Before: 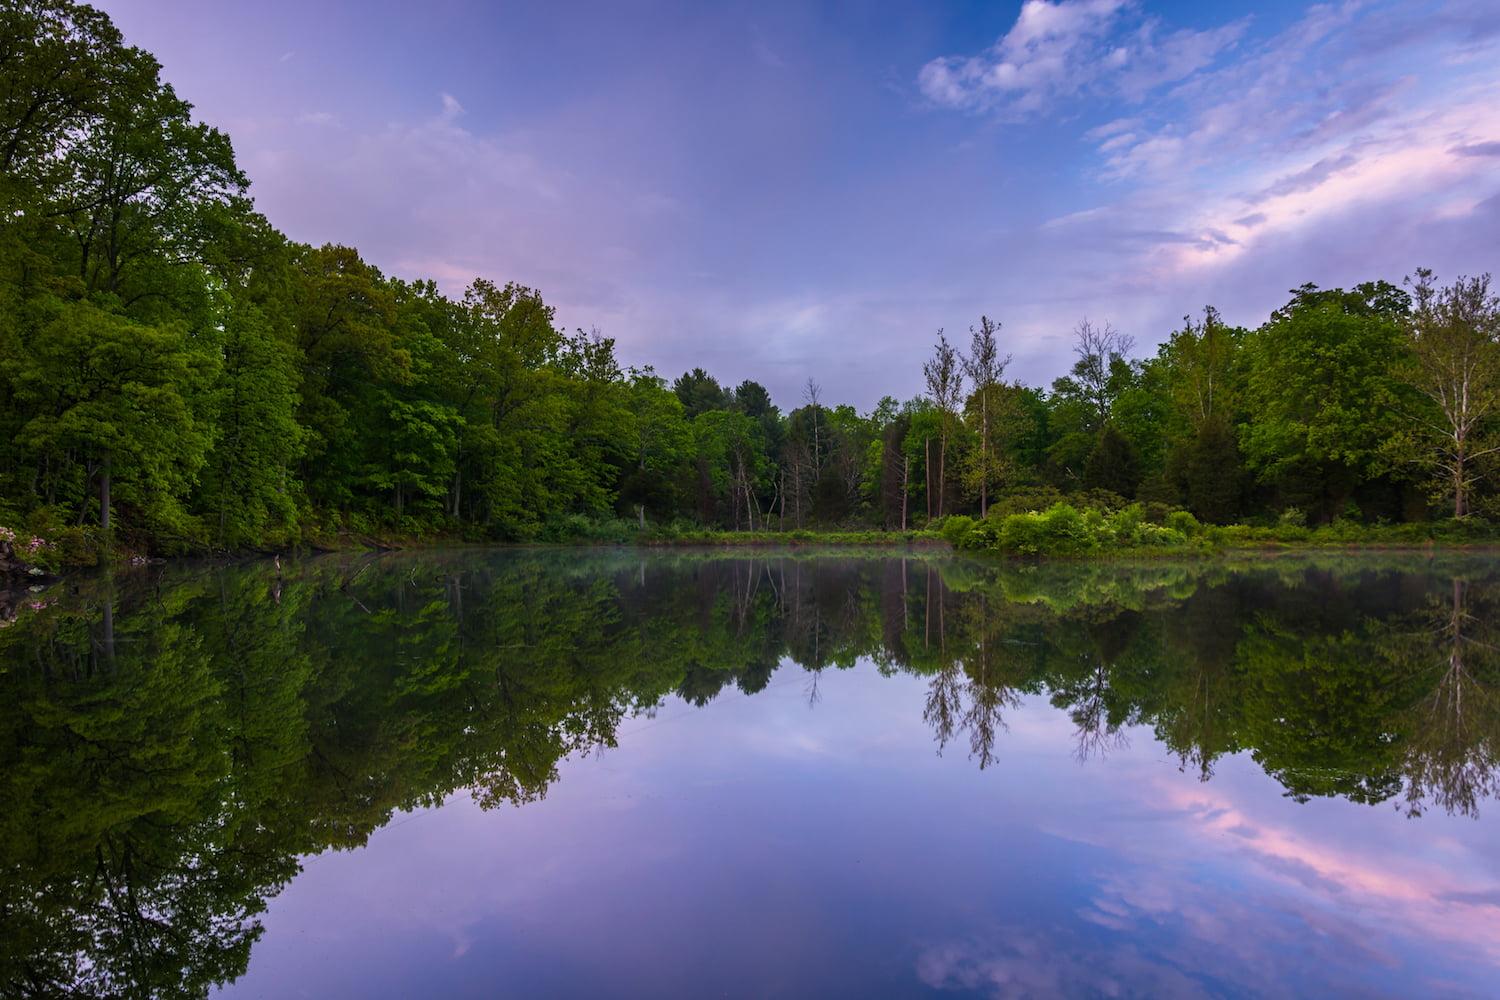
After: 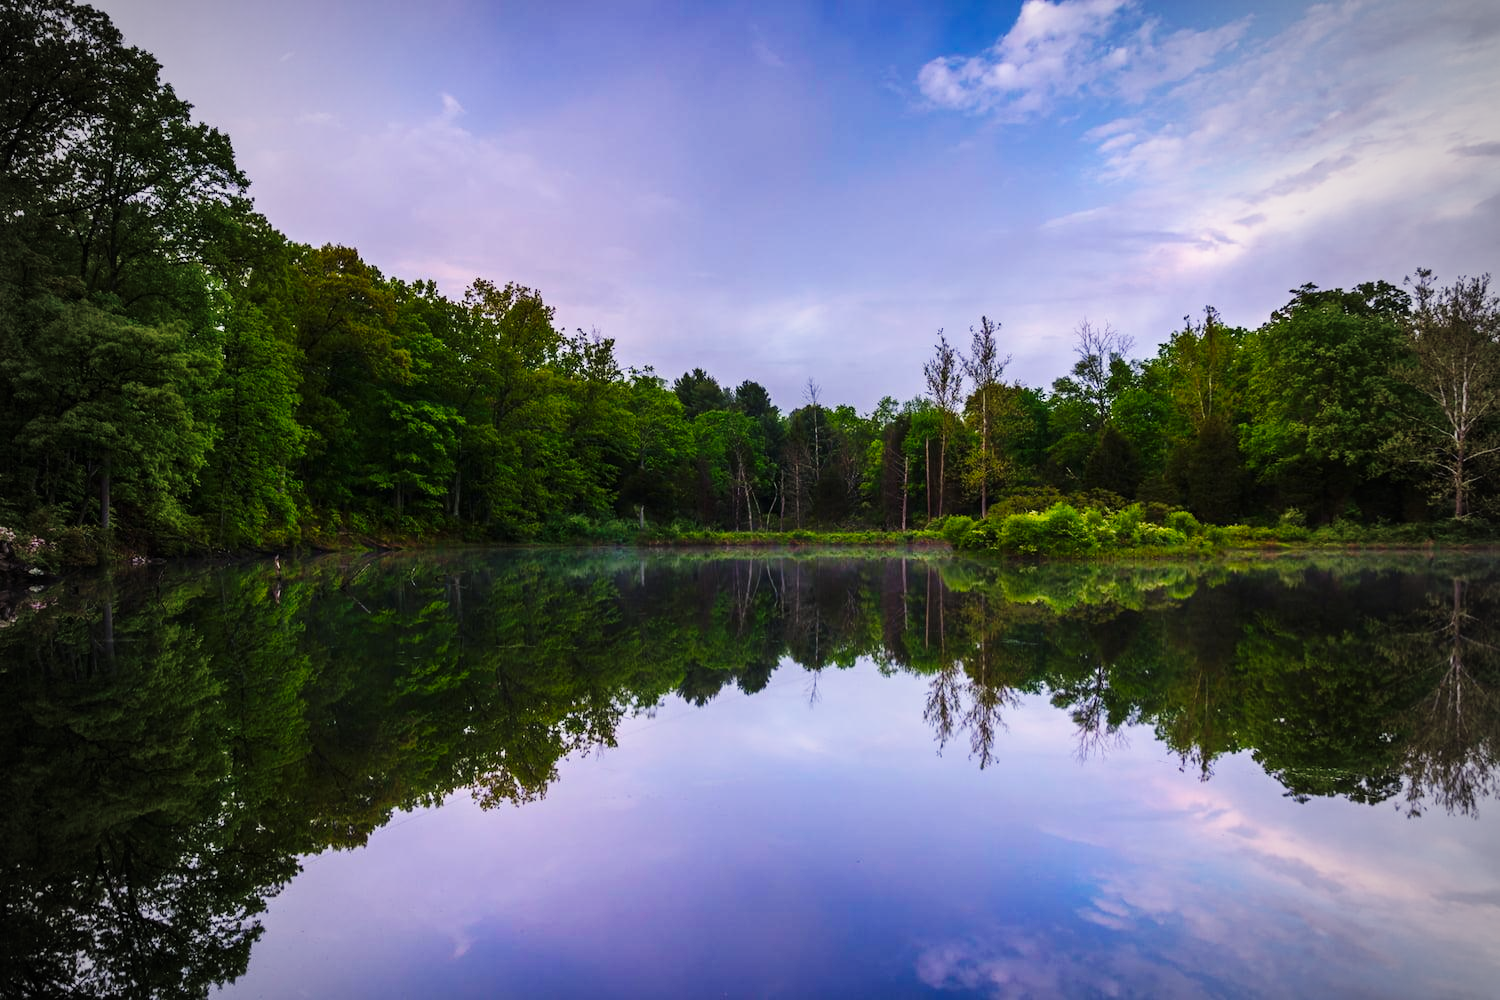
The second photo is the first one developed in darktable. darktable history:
vignetting: fall-off start 67.15%, brightness -0.442, saturation -0.691, width/height ratio 1.011, unbound false
base curve: curves: ch0 [(0, 0) (0.032, 0.025) (0.121, 0.166) (0.206, 0.329) (0.605, 0.79) (1, 1)], preserve colors none
